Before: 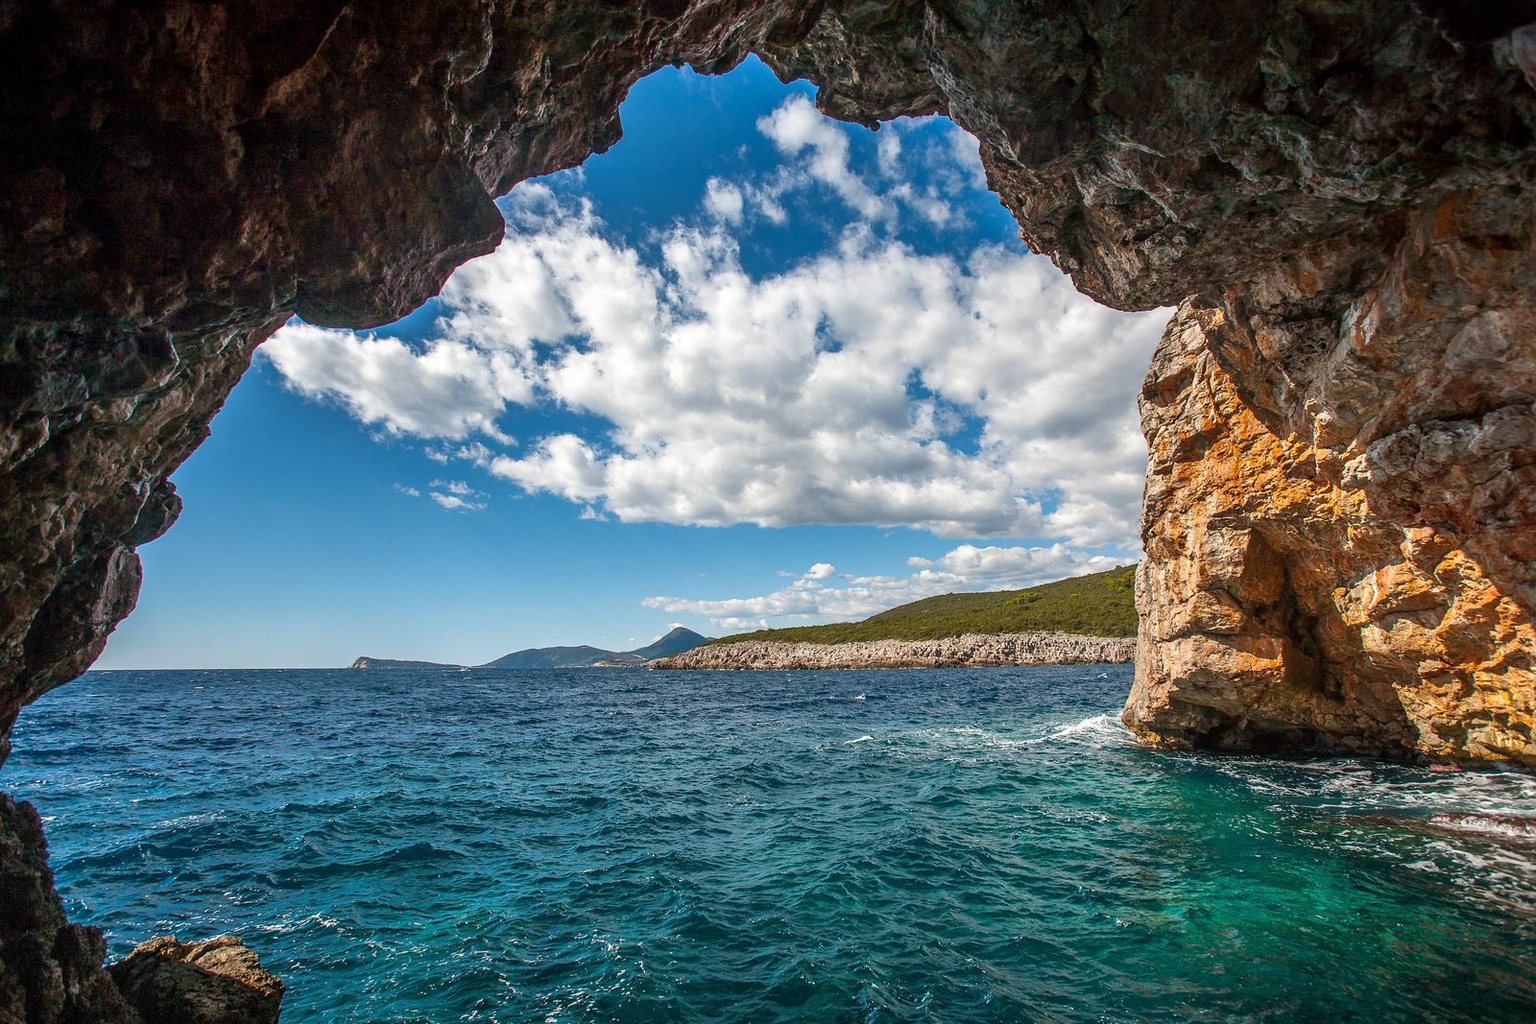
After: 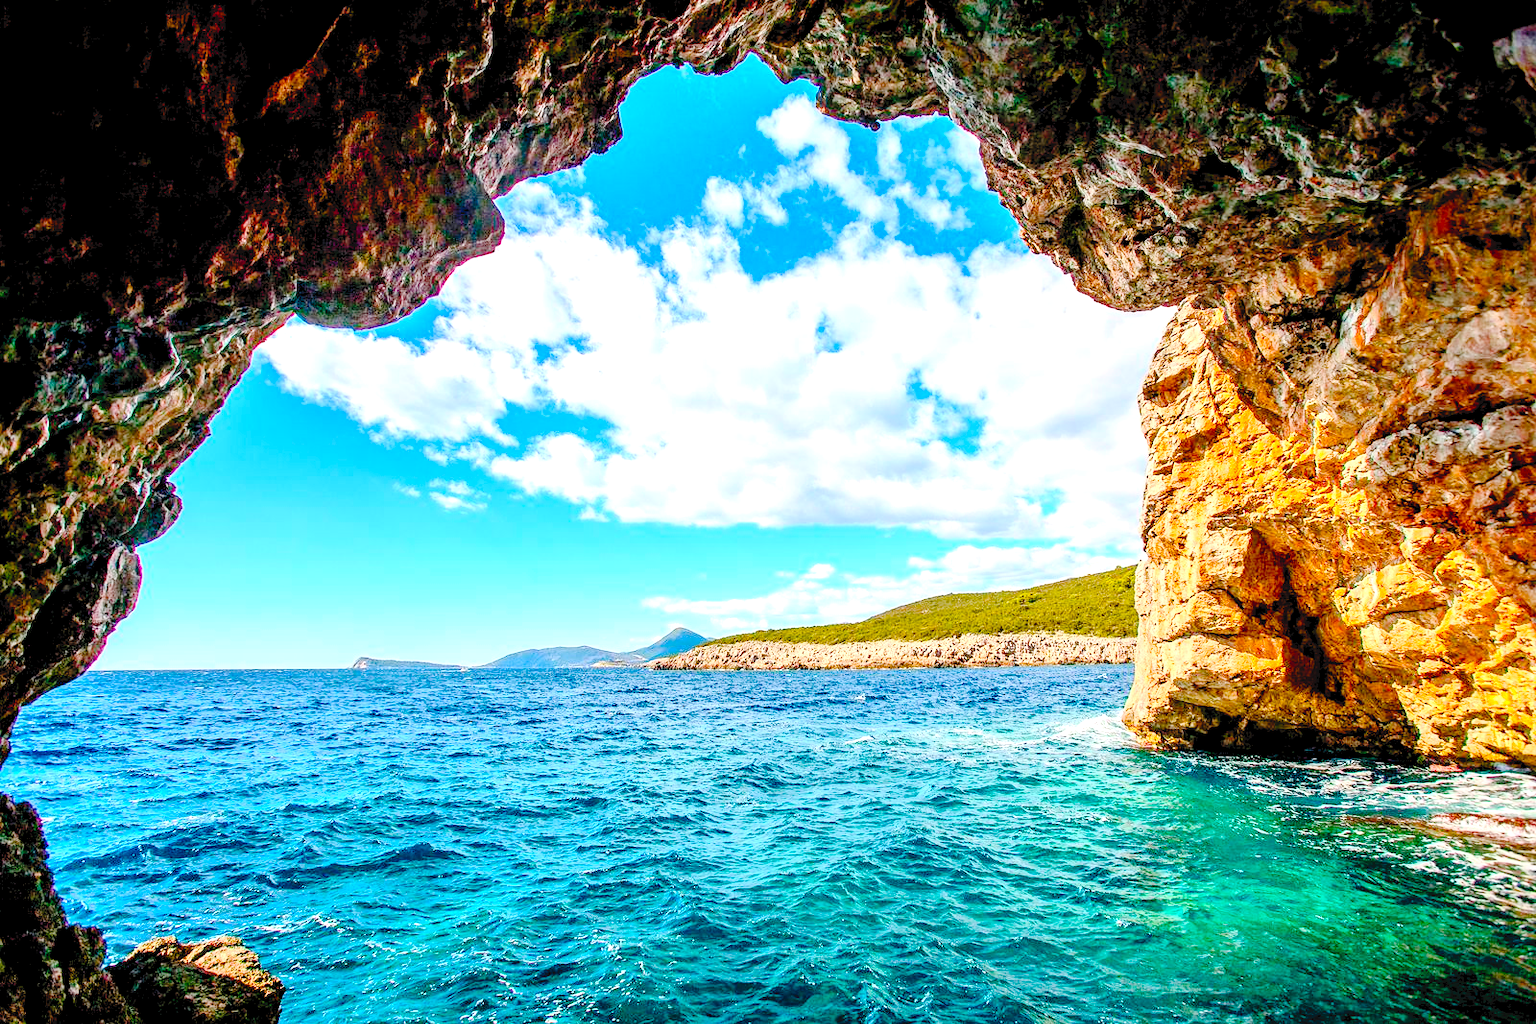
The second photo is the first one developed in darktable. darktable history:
contrast brightness saturation: contrast 0.24, brightness 0.26, saturation 0.39
tone curve: curves: ch0 [(0, 0) (0.003, 0.047) (0.011, 0.051) (0.025, 0.061) (0.044, 0.075) (0.069, 0.09) (0.1, 0.102) (0.136, 0.125) (0.177, 0.173) (0.224, 0.226) (0.277, 0.303) (0.335, 0.388) (0.399, 0.469) (0.468, 0.545) (0.543, 0.623) (0.623, 0.695) (0.709, 0.766) (0.801, 0.832) (0.898, 0.905) (1, 1)], preserve colors none
exposure: black level correction 0.01, exposure 1 EV, compensate highlight preservation false
color balance rgb: perceptual saturation grading › global saturation 35%, perceptual saturation grading › highlights -30%, perceptual saturation grading › shadows 35%, perceptual brilliance grading › global brilliance 3%, perceptual brilliance grading › highlights -3%, perceptual brilliance grading › shadows 3%
